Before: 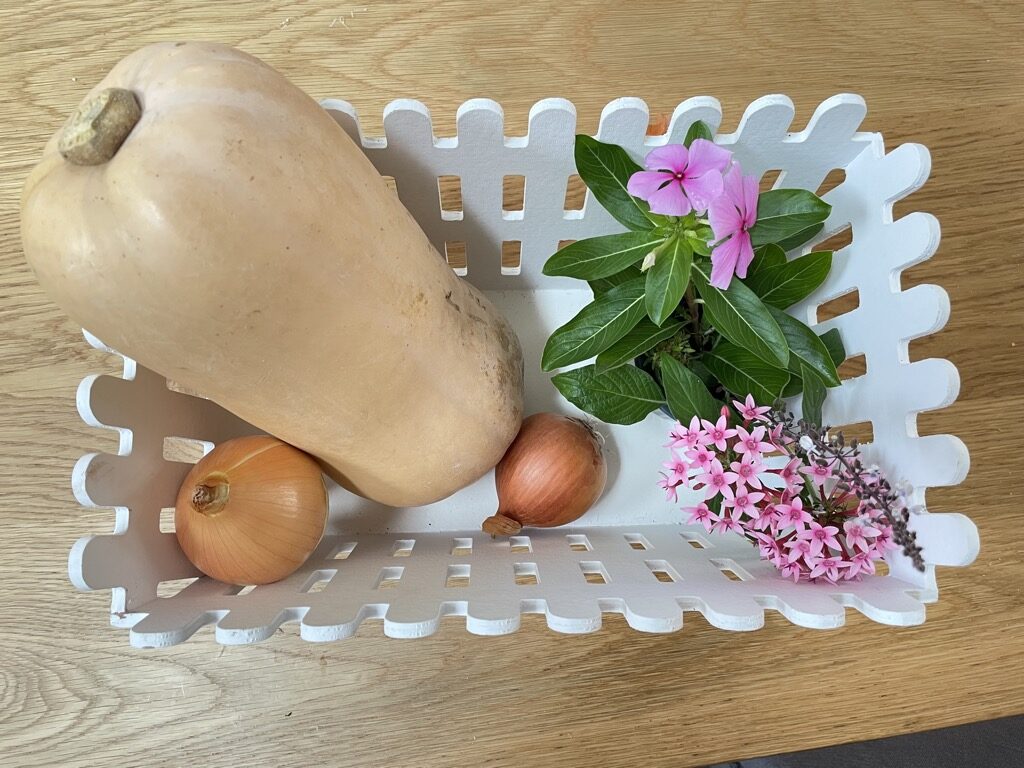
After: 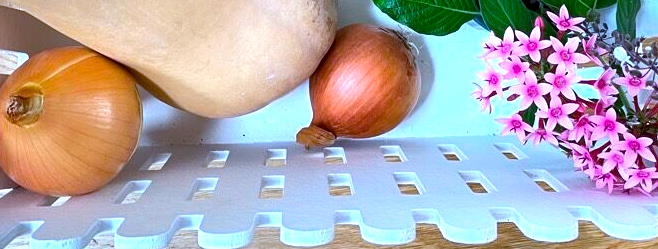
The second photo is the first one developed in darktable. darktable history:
color calibration: illuminant custom, x 0.391, y 0.392, temperature 3877.69 K
exposure: black level correction 0.003, exposure 0.381 EV, compensate highlight preservation false
color balance rgb: highlights gain › chroma 0.155%, highlights gain › hue 331.65°, linear chroma grading › global chroma 14.665%, perceptual saturation grading › global saturation 19.704%, perceptual brilliance grading › global brilliance -17.34%, perceptual brilliance grading › highlights 28.828%
tone equalizer: -7 EV 0.168 EV, -6 EV 0.085 EV, -5 EV 0.059 EV, -4 EV 0.027 EV, -2 EV -0.031 EV, -1 EV -0.049 EV, +0 EV -0.054 EV, edges refinement/feathering 500, mask exposure compensation -1.57 EV, preserve details guided filter
crop: left 18.201%, top 50.756%, right 17.225%, bottom 16.814%
